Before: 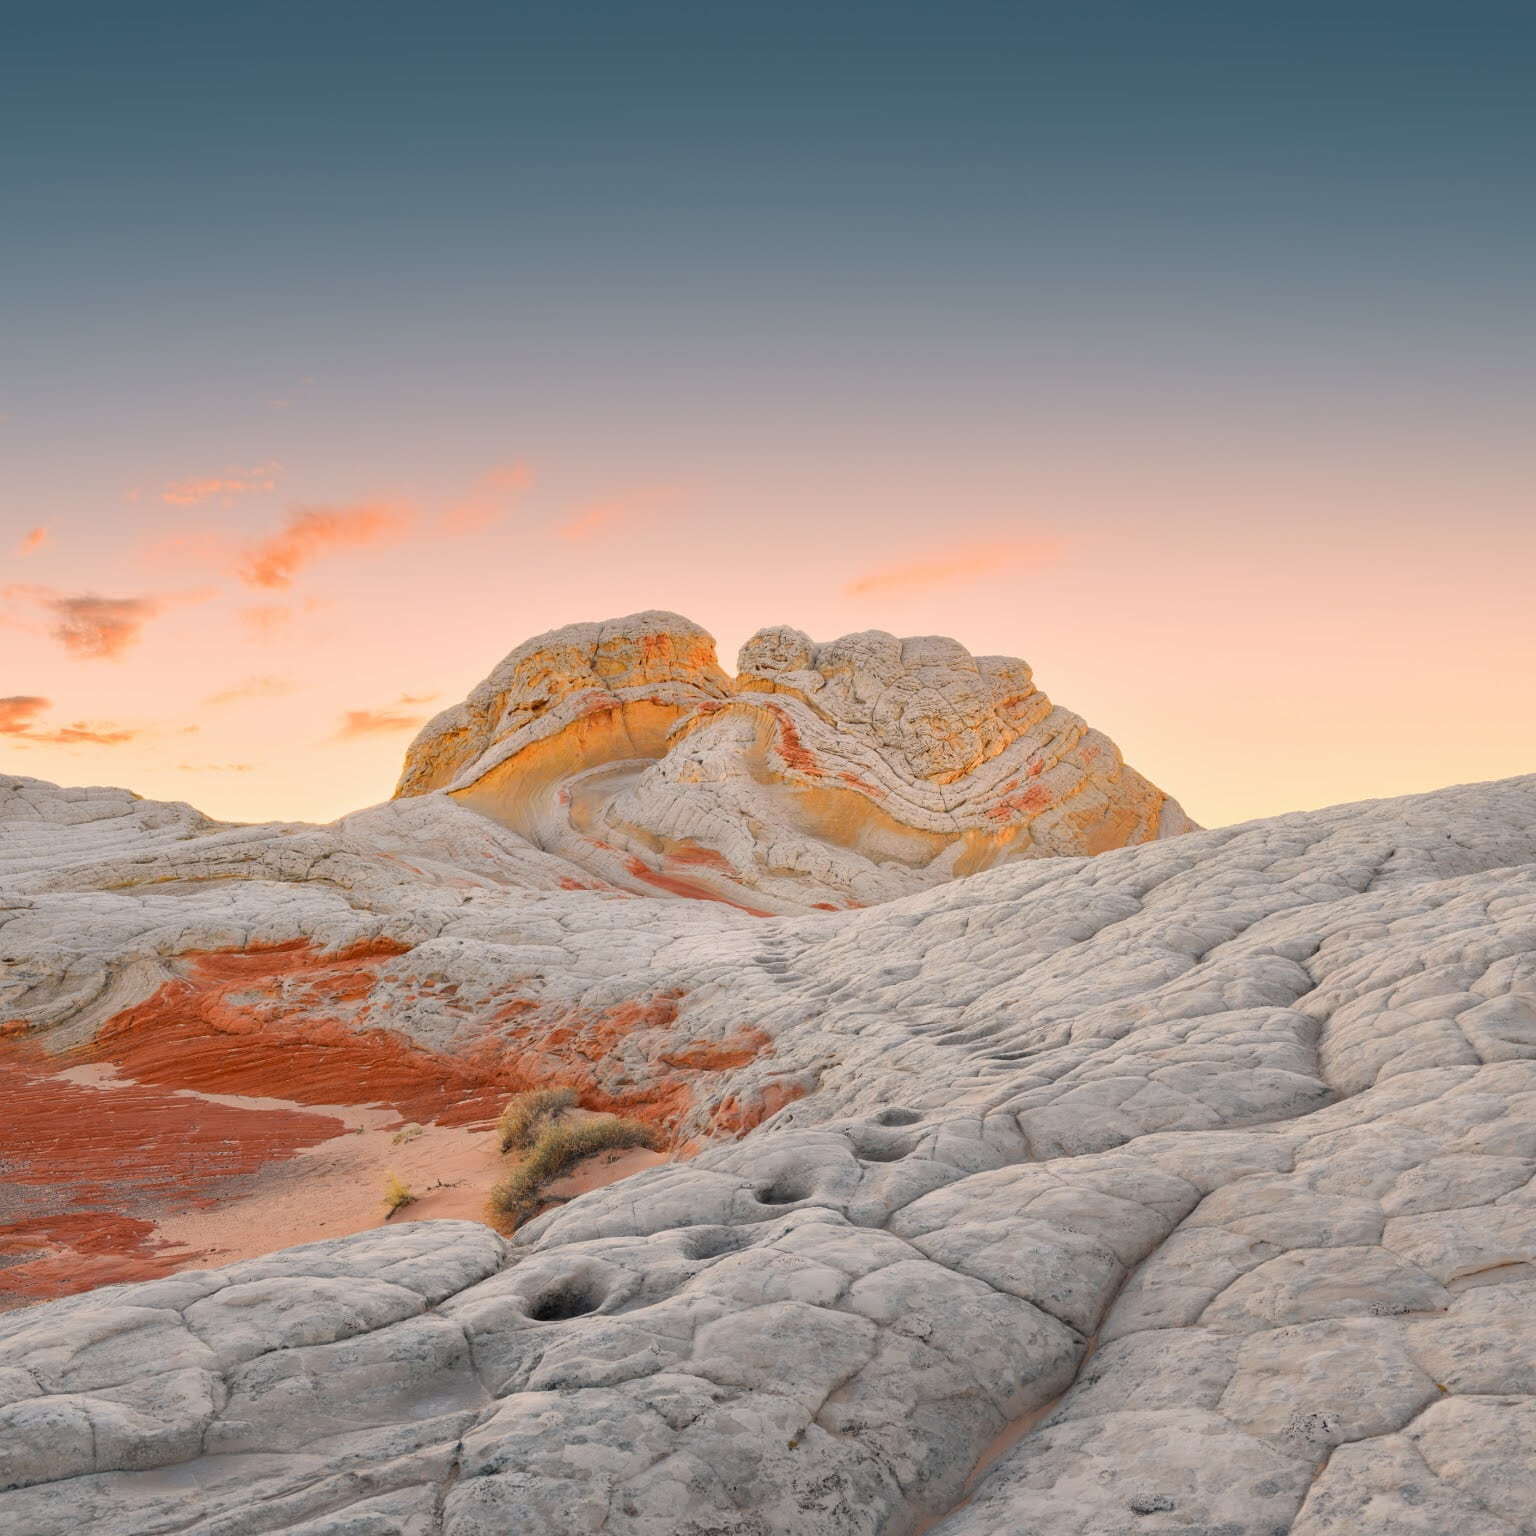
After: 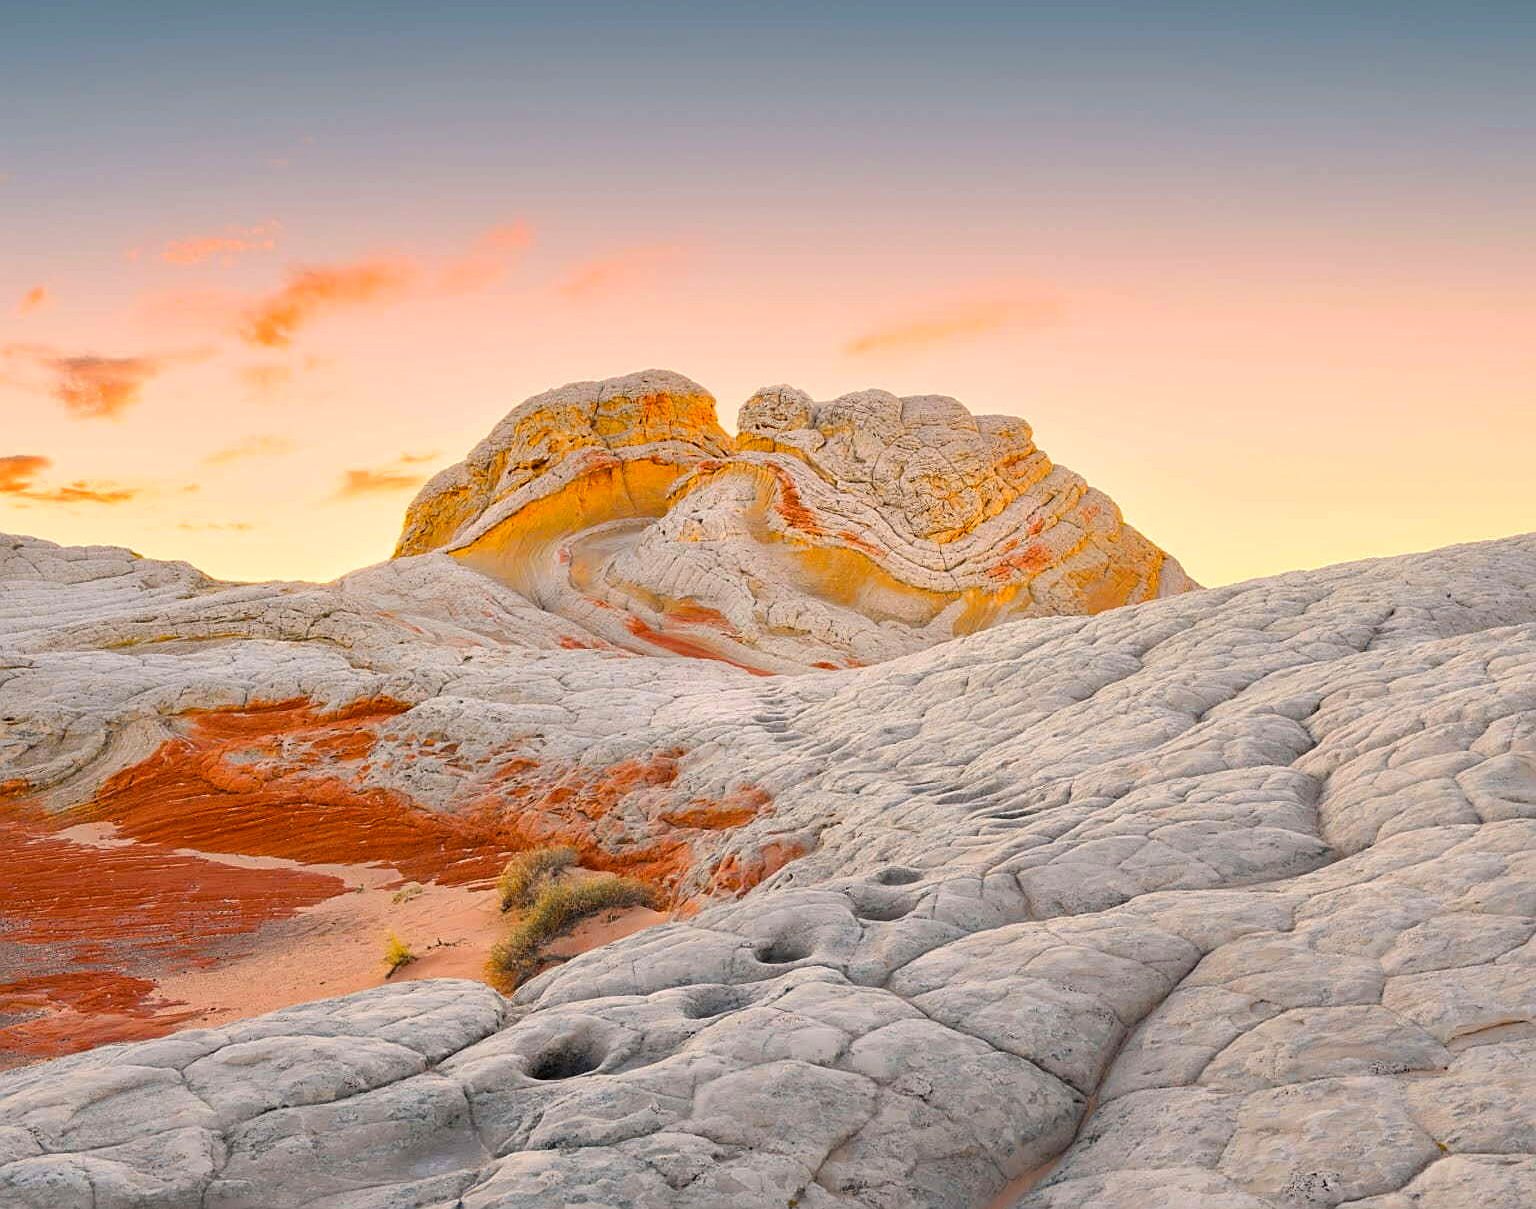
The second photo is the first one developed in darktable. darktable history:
color balance rgb: highlights gain › luminance 14.929%, perceptual saturation grading › global saturation 29.583%, global vibrance 14.477%
sharpen: on, module defaults
crop and rotate: top 15.737%, bottom 5.539%
